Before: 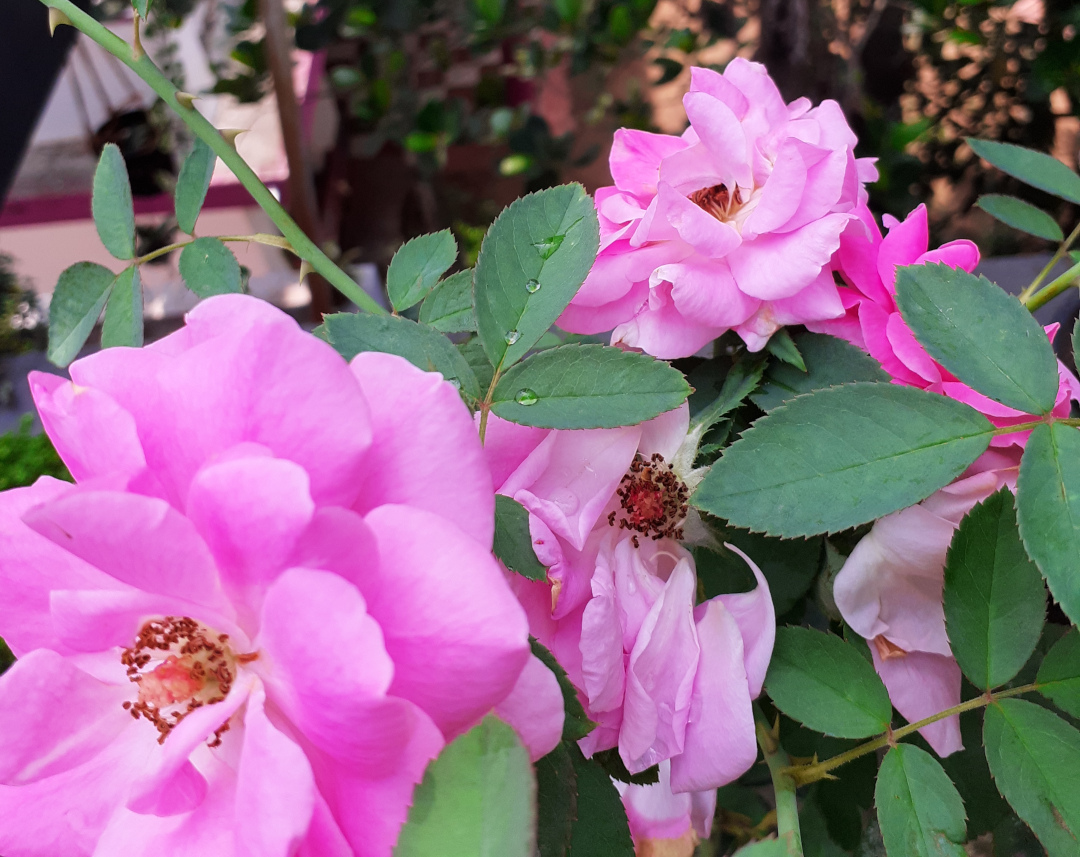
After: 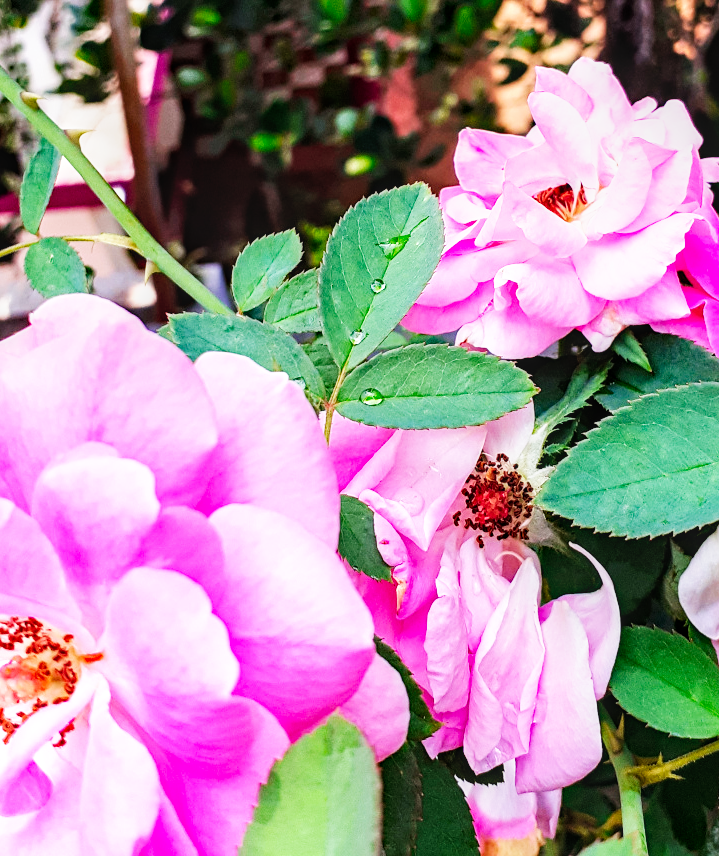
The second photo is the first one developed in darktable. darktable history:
crop and rotate: left 14.407%, right 18.935%
sharpen: amount 0.201
base curve: curves: ch0 [(0, 0) (0.007, 0.004) (0.027, 0.03) (0.046, 0.07) (0.207, 0.54) (0.442, 0.872) (0.673, 0.972) (1, 1)], preserve colors none
haze removal: strength 0.285, distance 0.246, adaptive false
tone equalizer: on, module defaults
local contrast: on, module defaults
